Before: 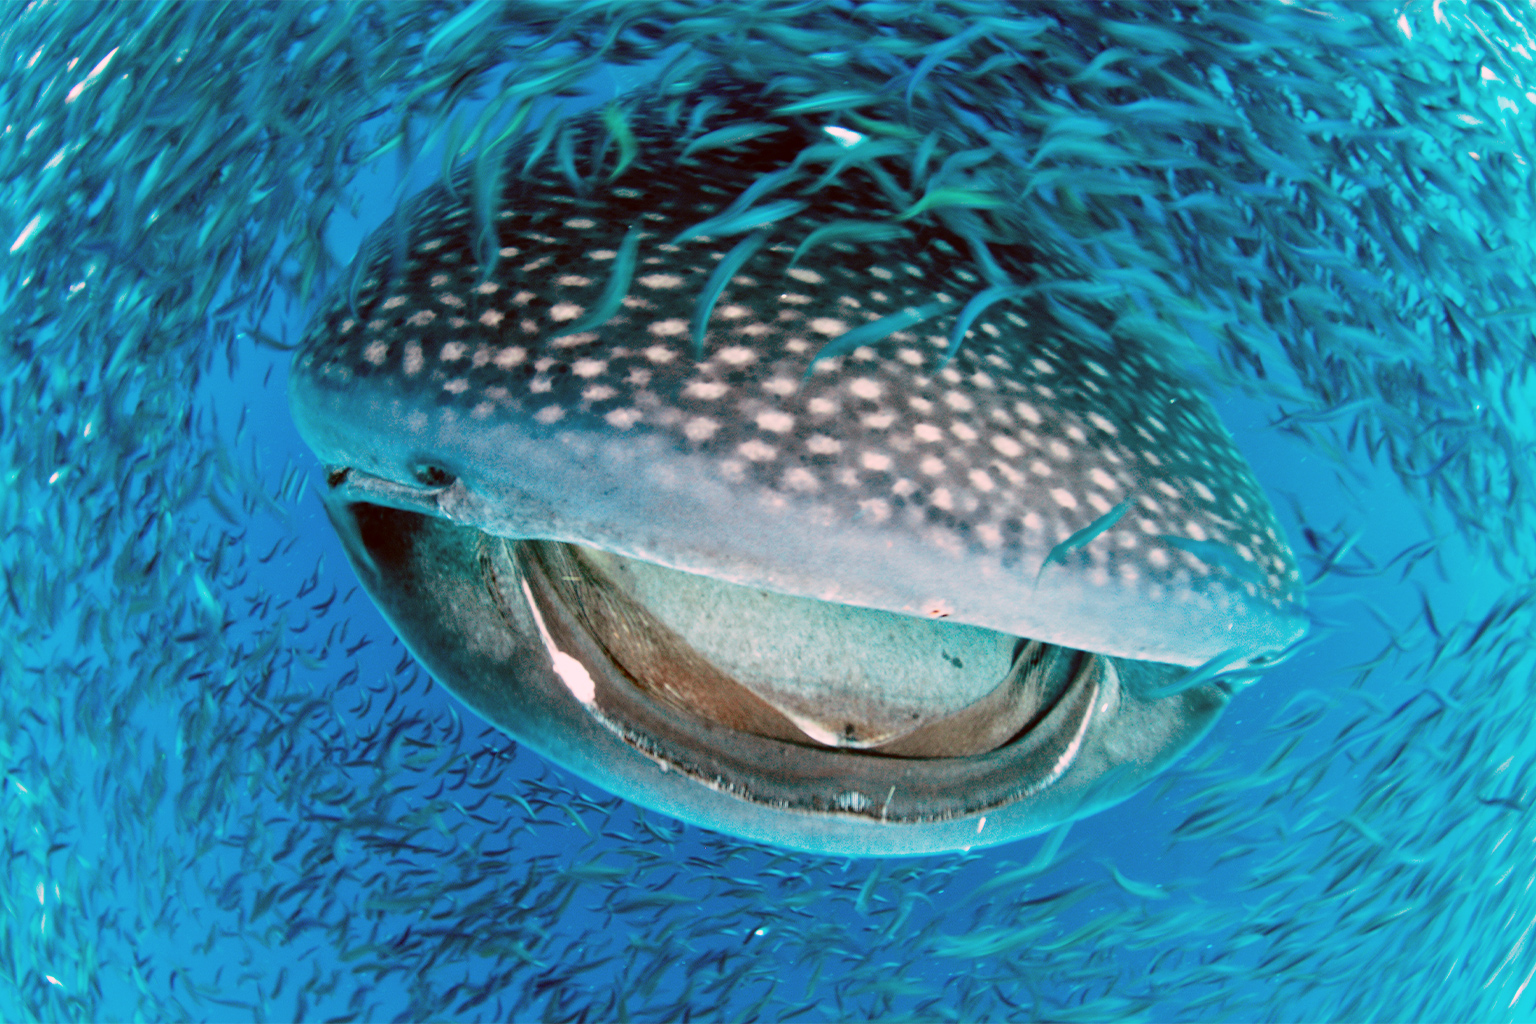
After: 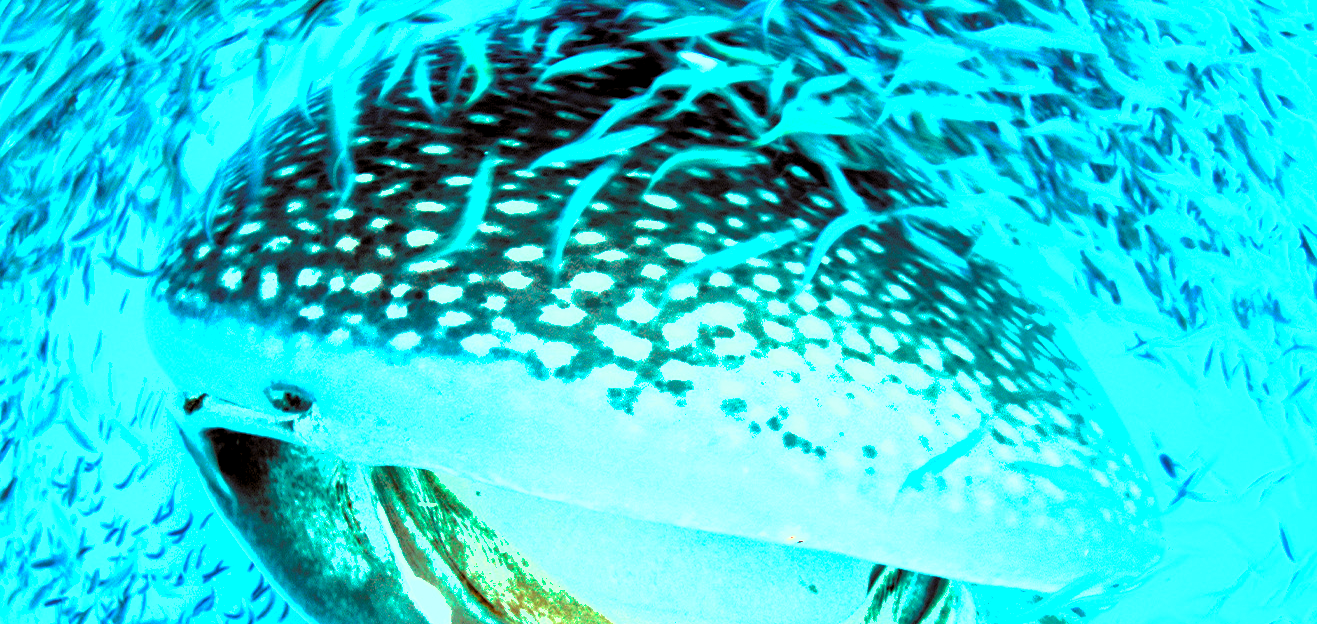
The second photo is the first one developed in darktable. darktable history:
shadows and highlights: on, module defaults
crop and rotate: left 9.414%, top 7.257%, right 4.797%, bottom 31.709%
color balance rgb: highlights gain › luminance 20.029%, highlights gain › chroma 13.121%, highlights gain › hue 173.11°, perceptual saturation grading › global saturation 24.883%, global vibrance 14.836%
exposure: black level correction 0, exposure 1.576 EV, compensate highlight preservation false
levels: levels [0.129, 0.519, 0.867]
